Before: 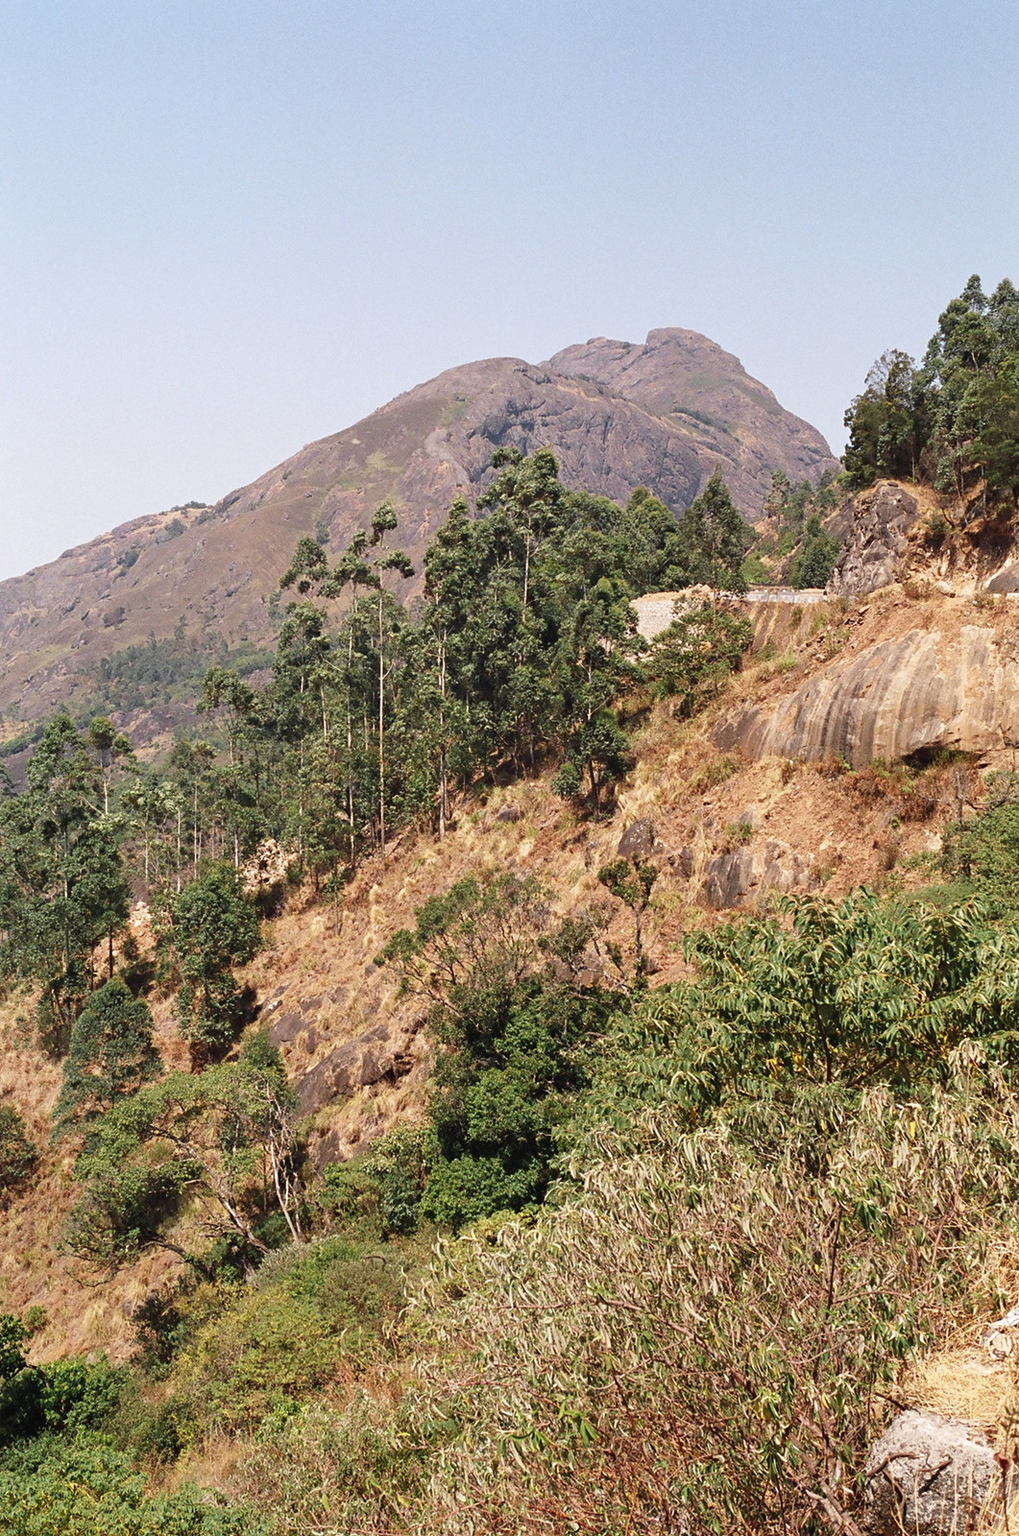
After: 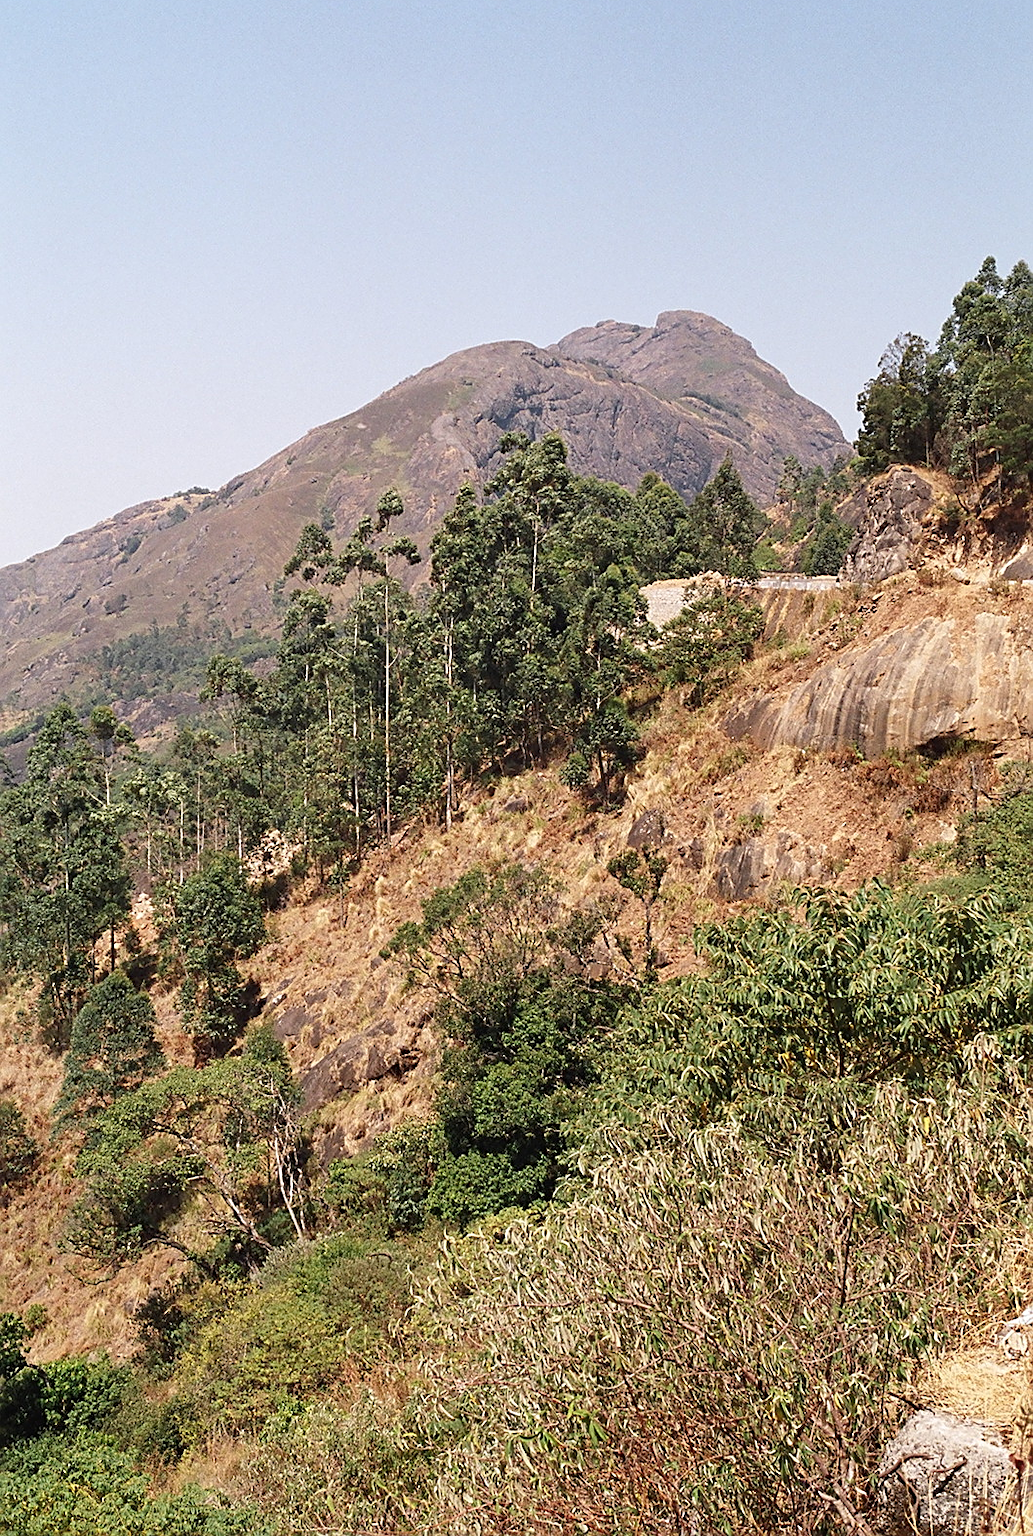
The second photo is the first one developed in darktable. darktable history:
sharpen: on, module defaults
crop: top 1.469%, right 0.052%
